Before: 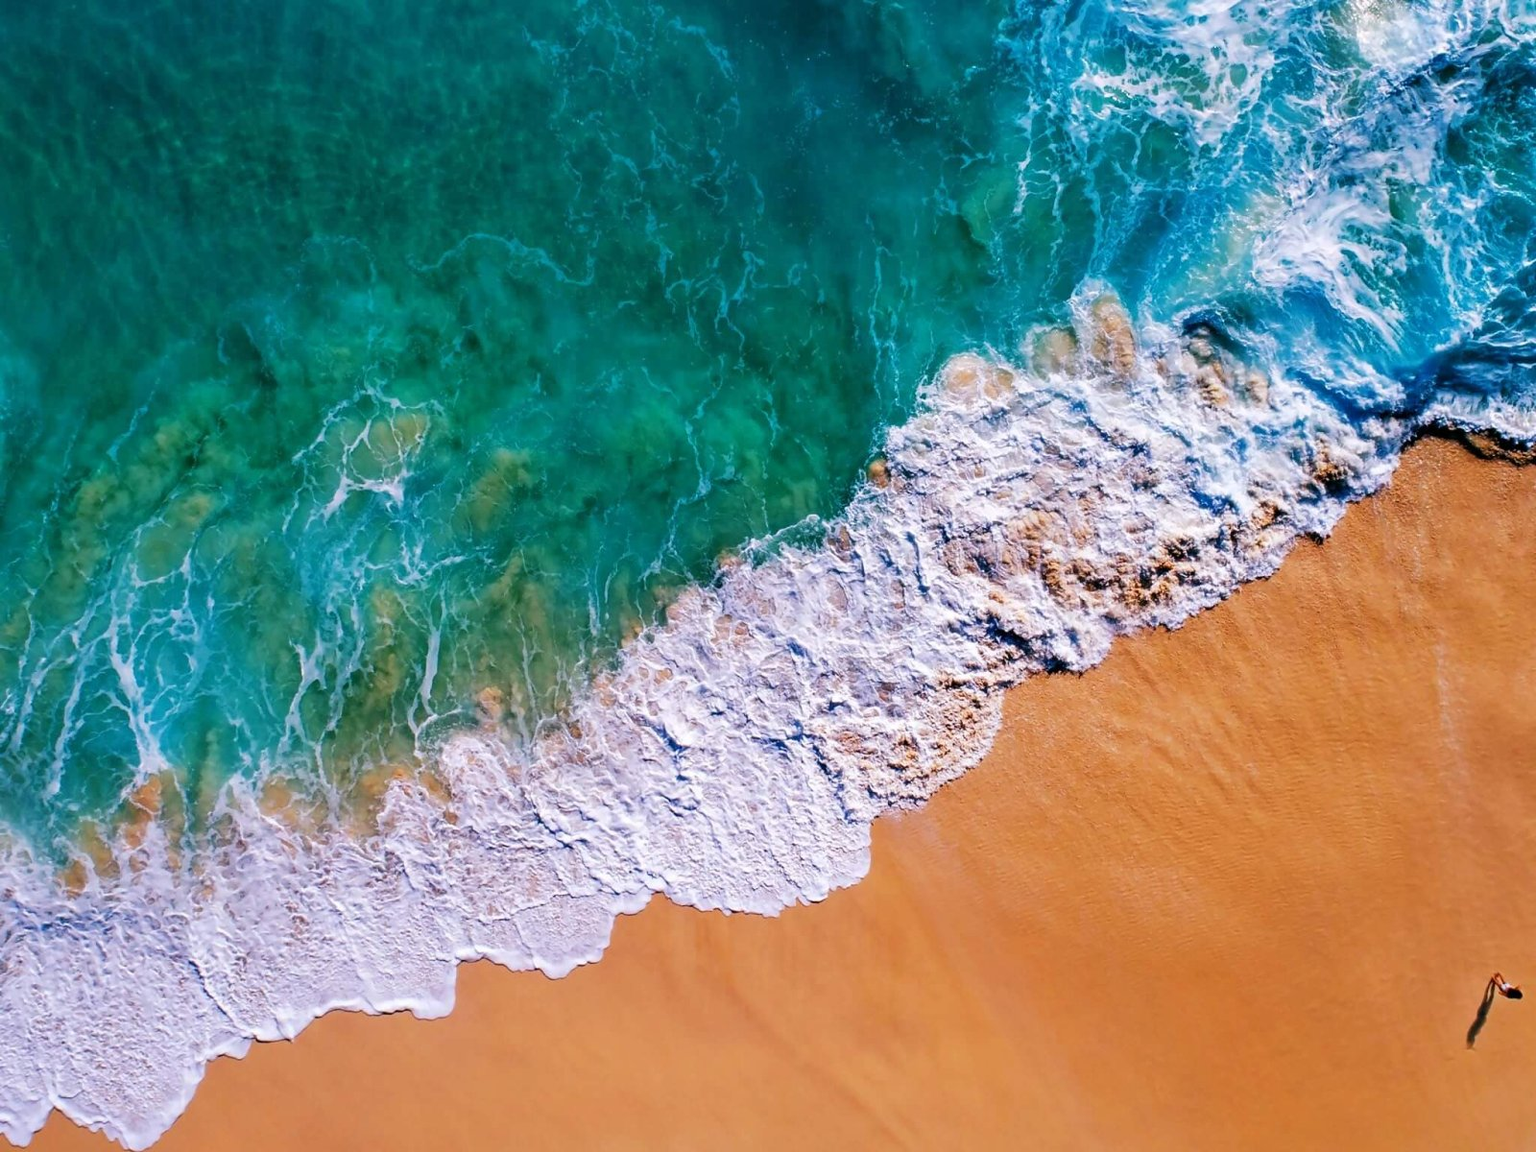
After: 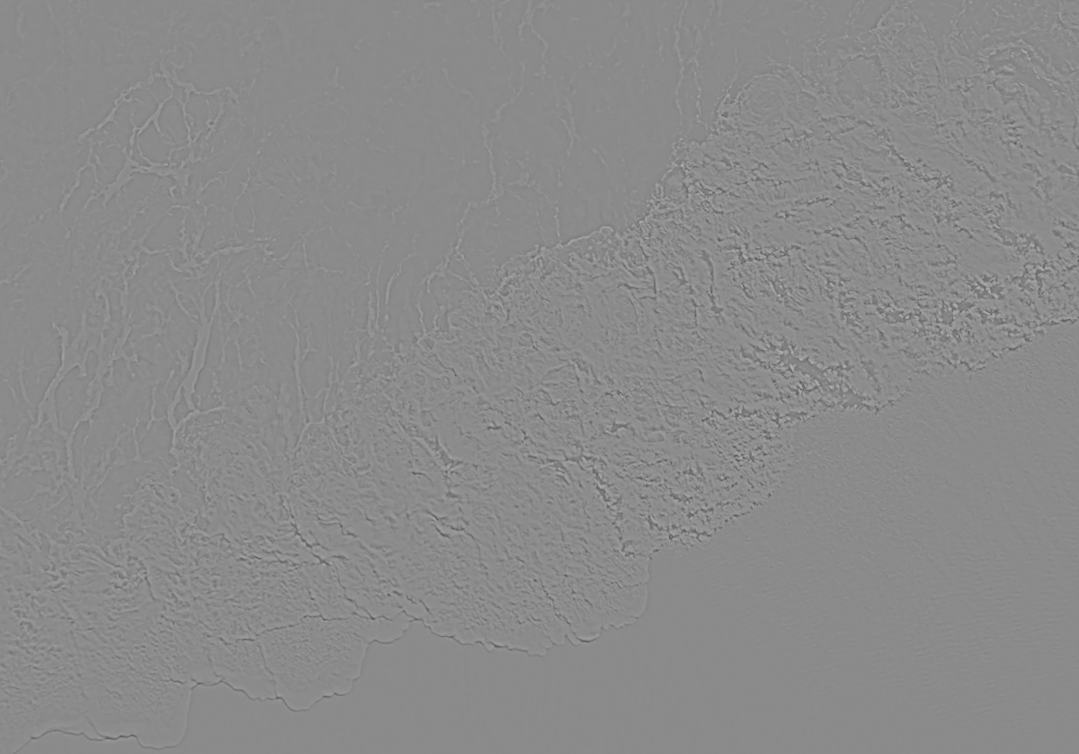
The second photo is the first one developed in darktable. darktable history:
crop and rotate: angle -3.37°, left 9.79%, top 20.73%, right 12.42%, bottom 11.82%
contrast brightness saturation: brightness 0.13
highpass: sharpness 9.84%, contrast boost 9.94%
rotate and perspective: rotation 0.215°, lens shift (vertical) -0.139, crop left 0.069, crop right 0.939, crop top 0.002, crop bottom 0.996
